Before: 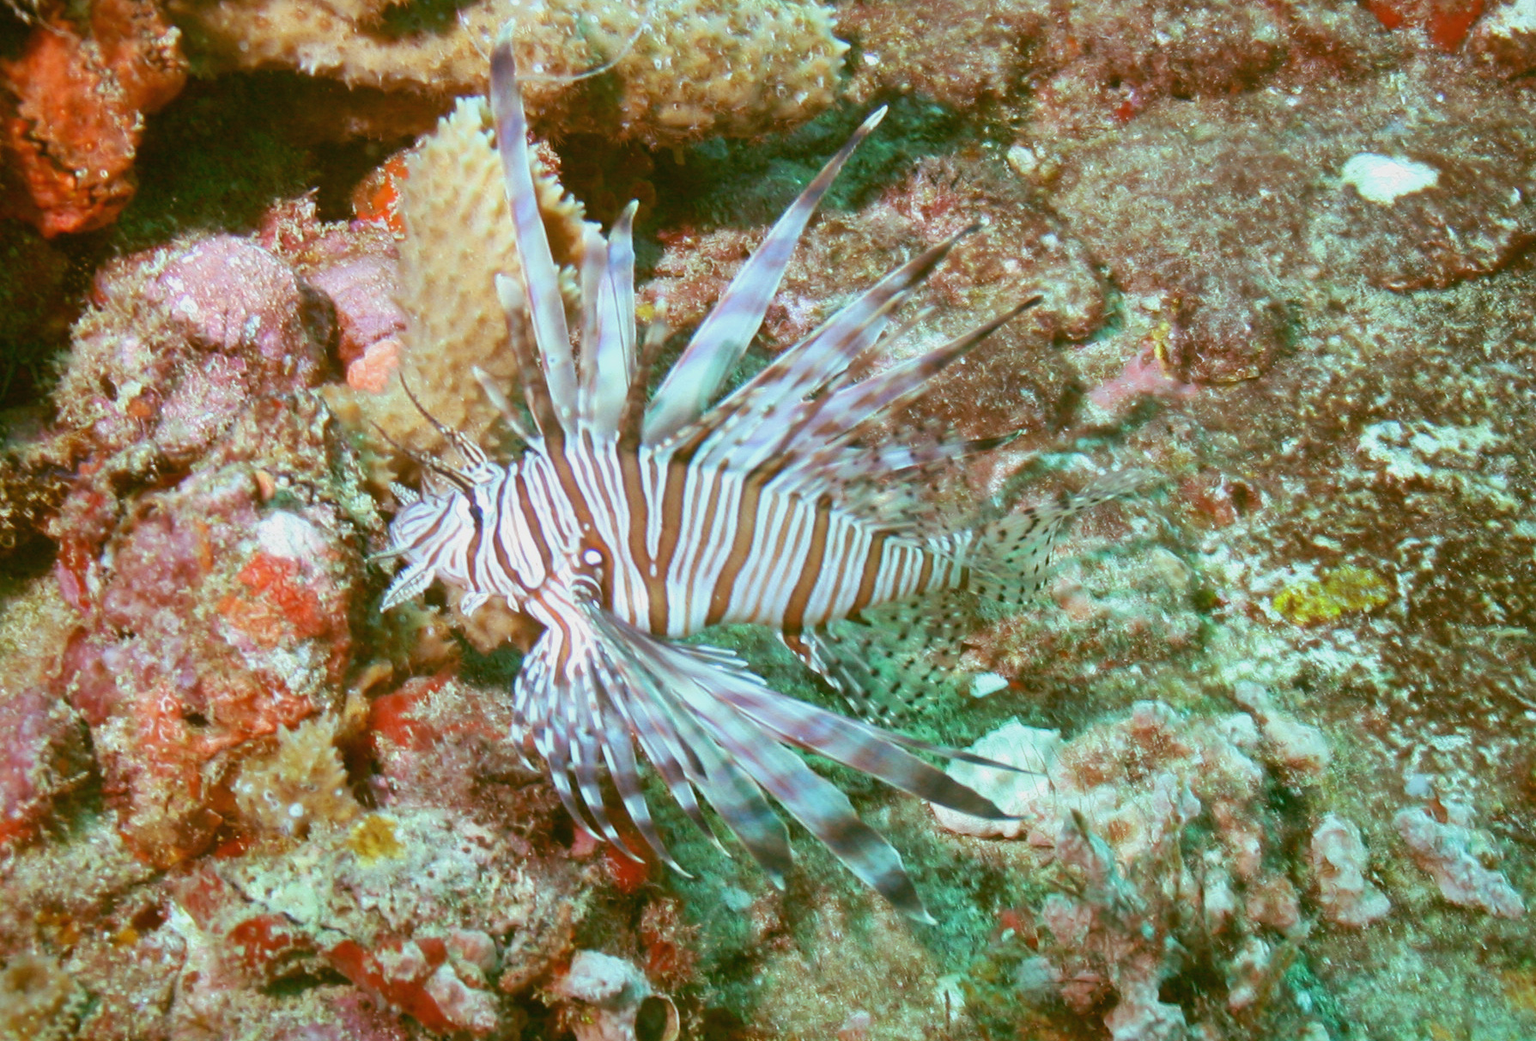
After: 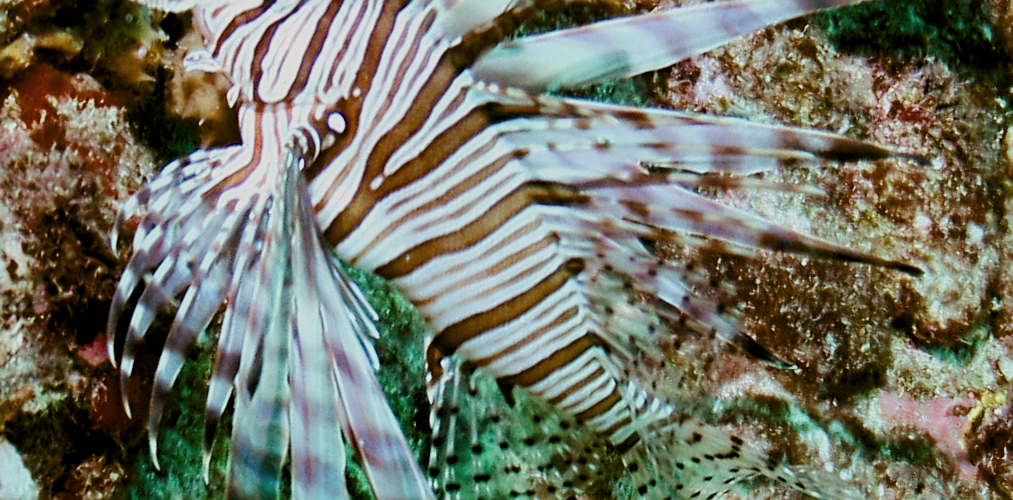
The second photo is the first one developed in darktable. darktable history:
levels: levels [0.029, 0.545, 0.971]
color balance rgb: perceptual saturation grading › global saturation 0.126%, perceptual saturation grading › highlights -18.084%, perceptual saturation grading › mid-tones 32.908%, perceptual saturation grading › shadows 50.563%, global vibrance 16.072%, saturation formula JzAzBz (2021)
filmic rgb: black relative exposure -5.08 EV, white relative exposure 3.97 EV, hardness 2.9, contrast 1.301, highlights saturation mix -9.46%
sharpen: on, module defaults
crop and rotate: angle -44.54°, top 16.147%, right 0.951%, bottom 11.708%
